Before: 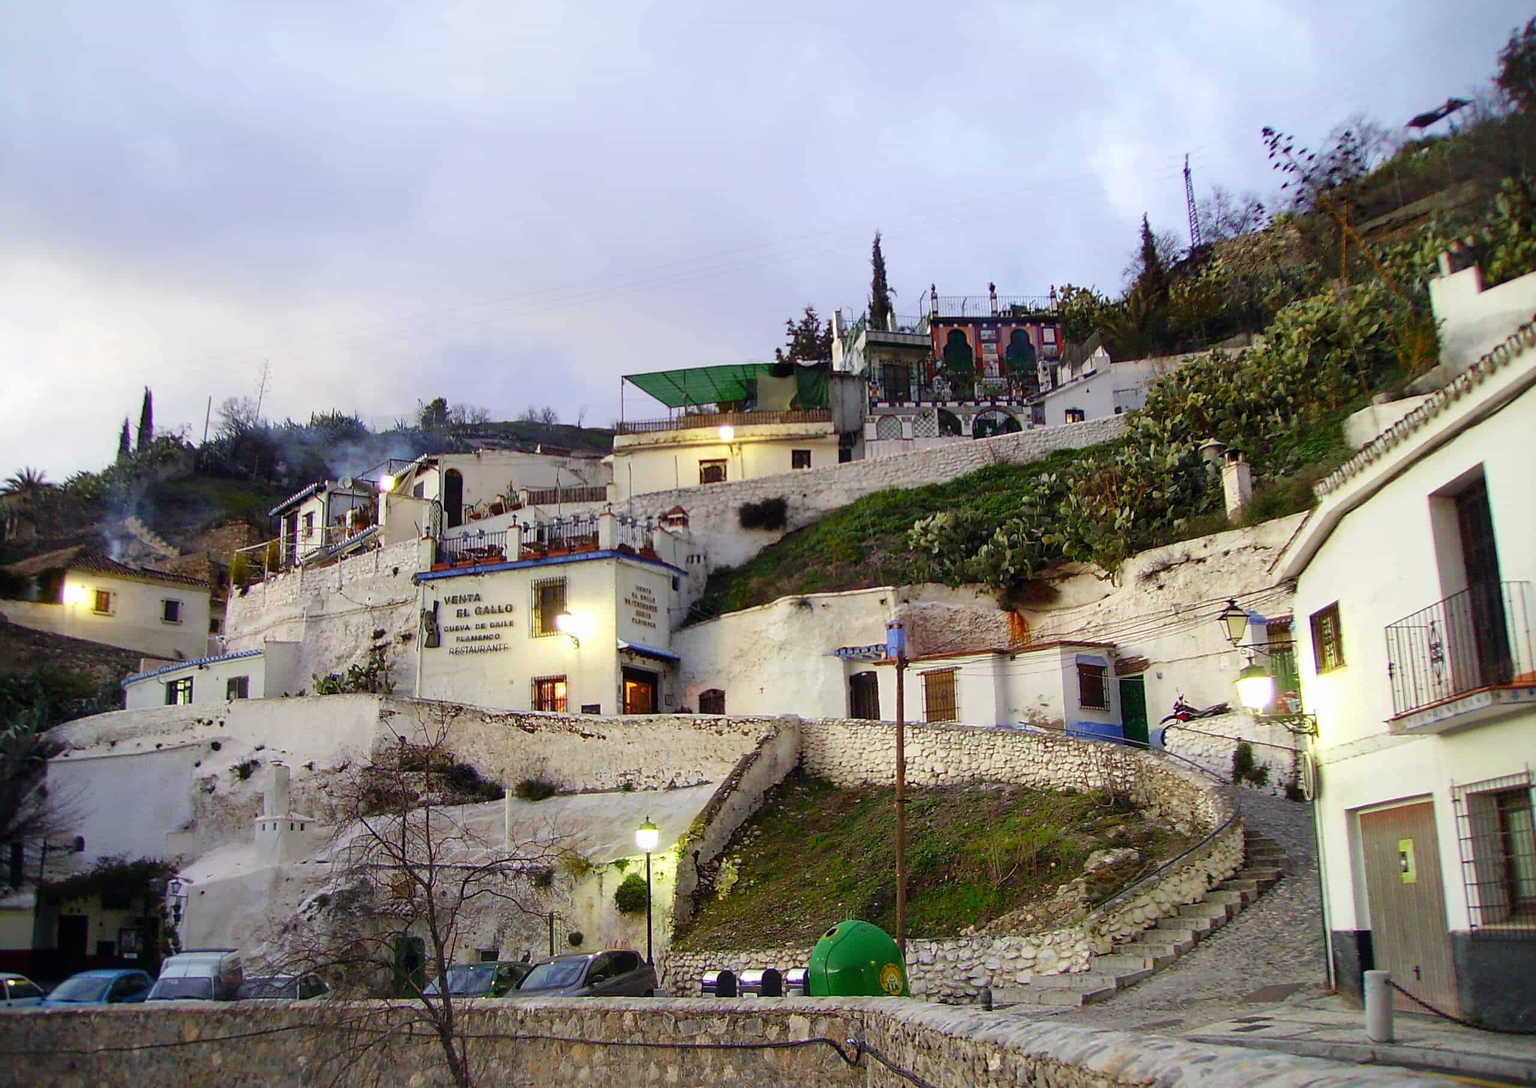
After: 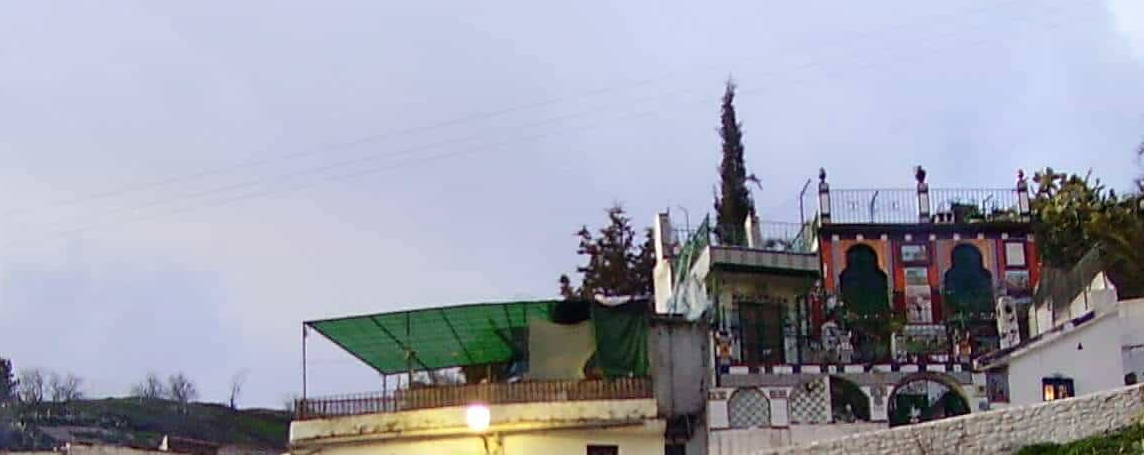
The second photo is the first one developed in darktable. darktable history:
crop: left 28.64%, top 16.832%, right 26.637%, bottom 58.055%
color zones: curves: ch0 [(0, 0.5) (0.143, 0.5) (0.286, 0.5) (0.429, 0.5) (0.571, 0.5) (0.714, 0.476) (0.857, 0.5) (1, 0.5)]; ch2 [(0, 0.5) (0.143, 0.5) (0.286, 0.5) (0.429, 0.5) (0.571, 0.5) (0.714, 0.487) (0.857, 0.5) (1, 0.5)]
